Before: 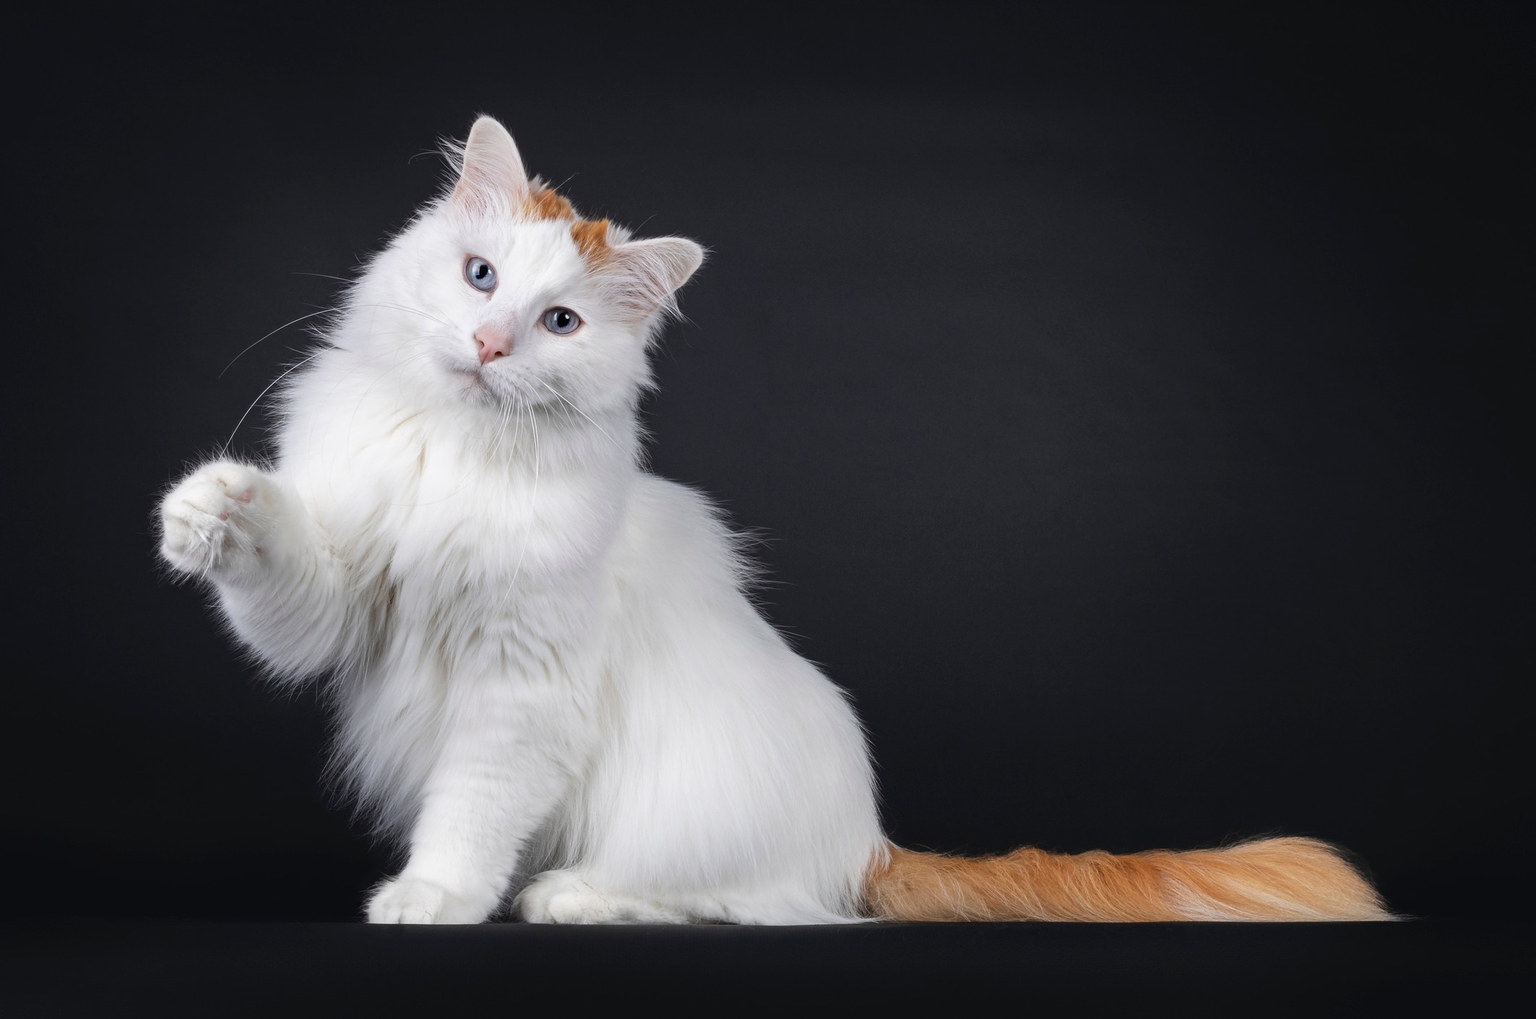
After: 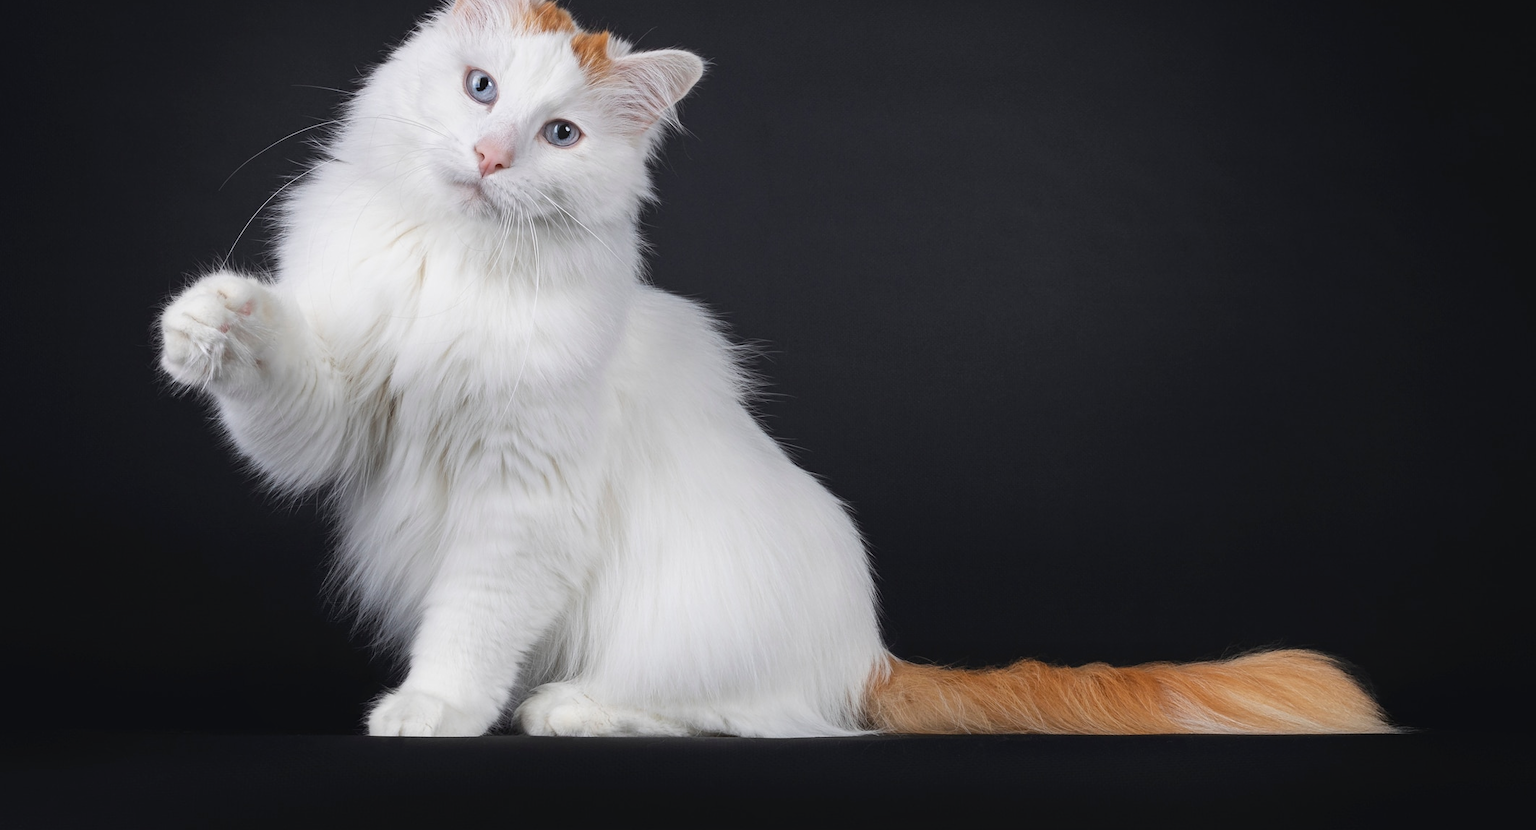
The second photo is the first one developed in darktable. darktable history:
crop and rotate: top 18.507%
contrast equalizer: y [[0.439, 0.44, 0.442, 0.457, 0.493, 0.498], [0.5 ×6], [0.5 ×6], [0 ×6], [0 ×6]], mix 0.59
